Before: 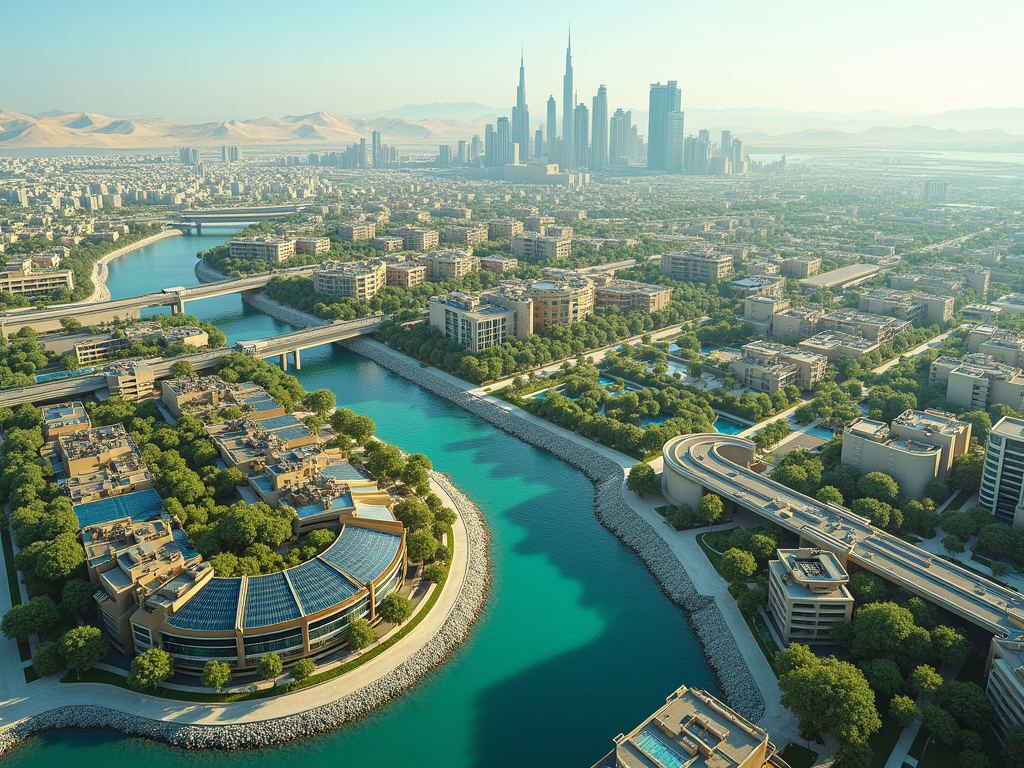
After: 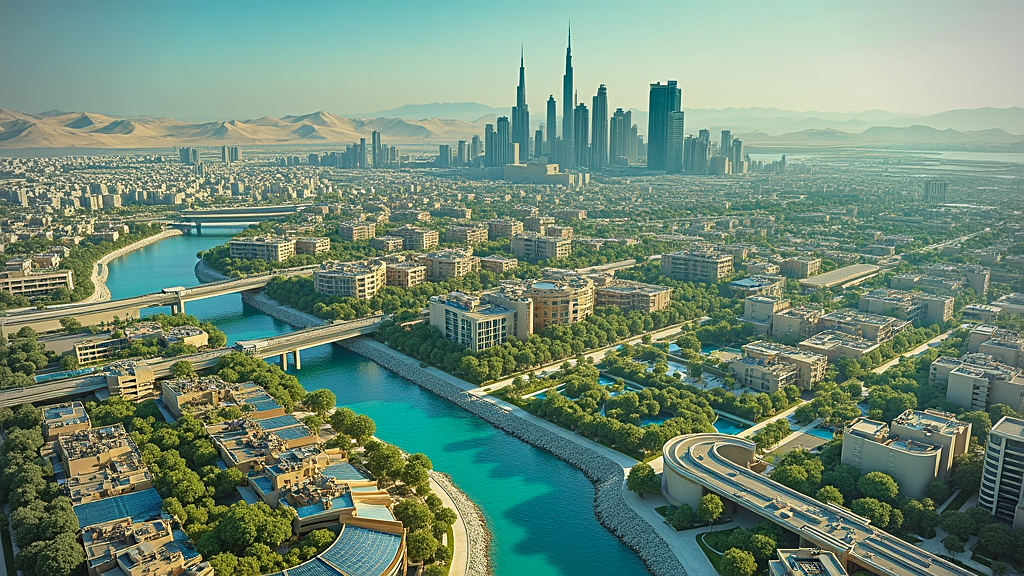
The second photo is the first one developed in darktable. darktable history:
velvia: strength 27.03%
crop: bottom 24.986%
vignetting: brightness -0.441, saturation -0.689
sharpen: on, module defaults
shadows and highlights: white point adjustment -3.7, highlights -63.84, soften with gaussian
